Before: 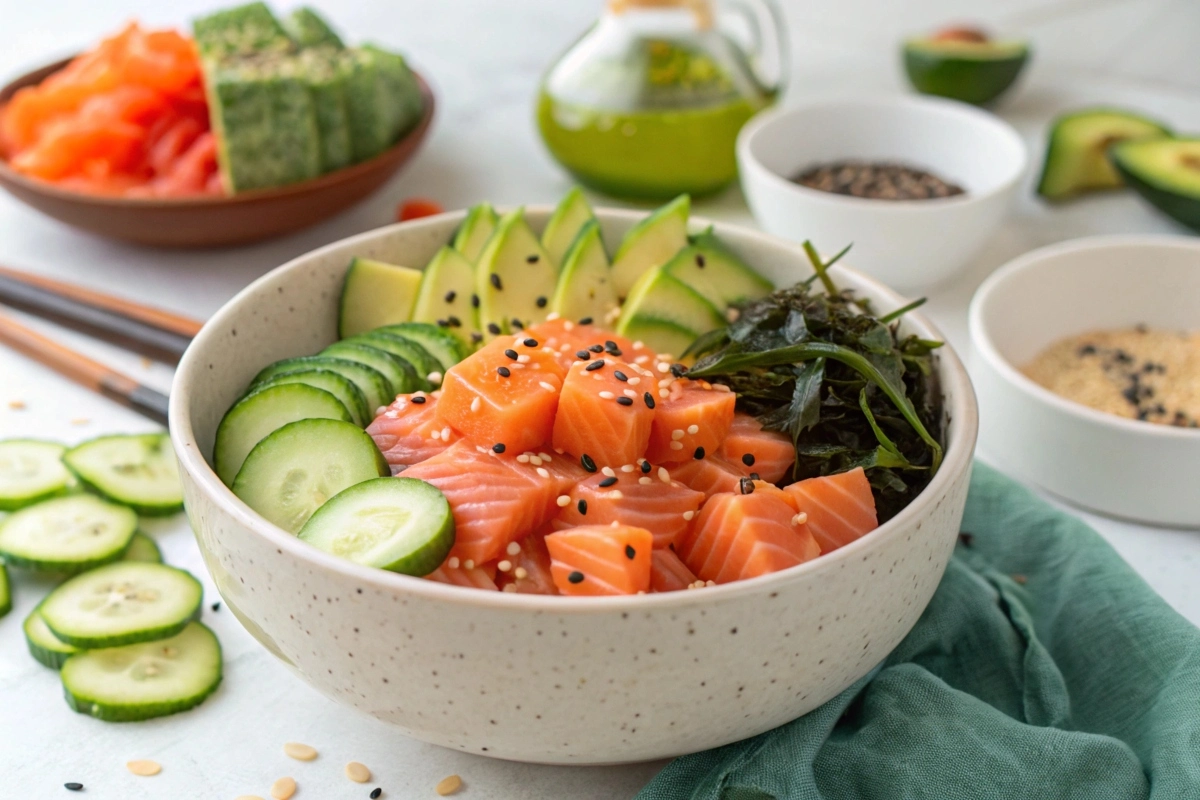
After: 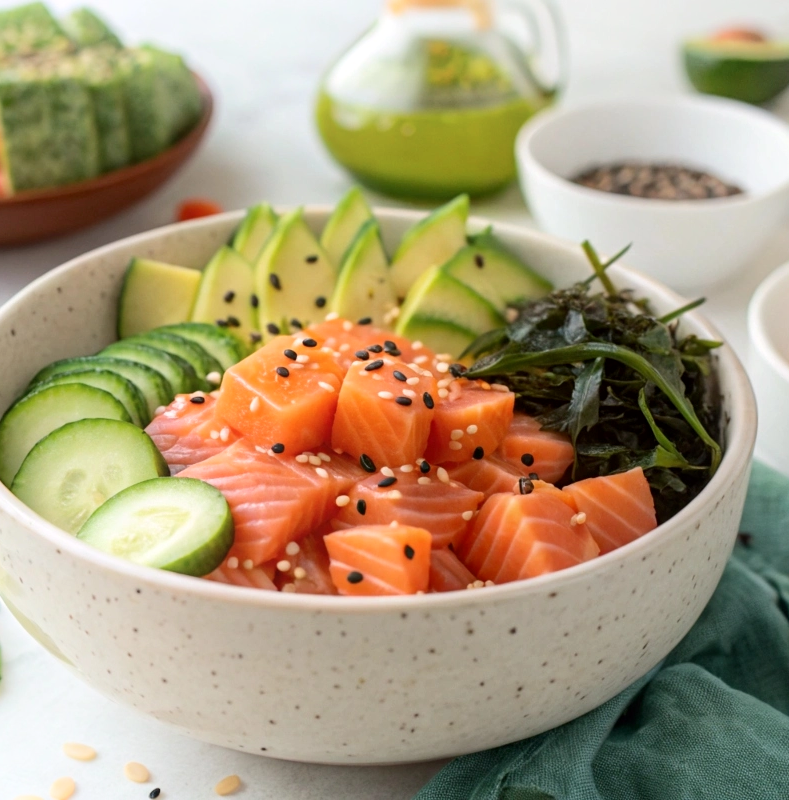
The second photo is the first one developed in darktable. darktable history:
shadows and highlights: shadows -41.09, highlights 62.25, soften with gaussian
crop and rotate: left 18.495%, right 15.719%
local contrast: mode bilateral grid, contrast 20, coarseness 51, detail 120%, midtone range 0.2
